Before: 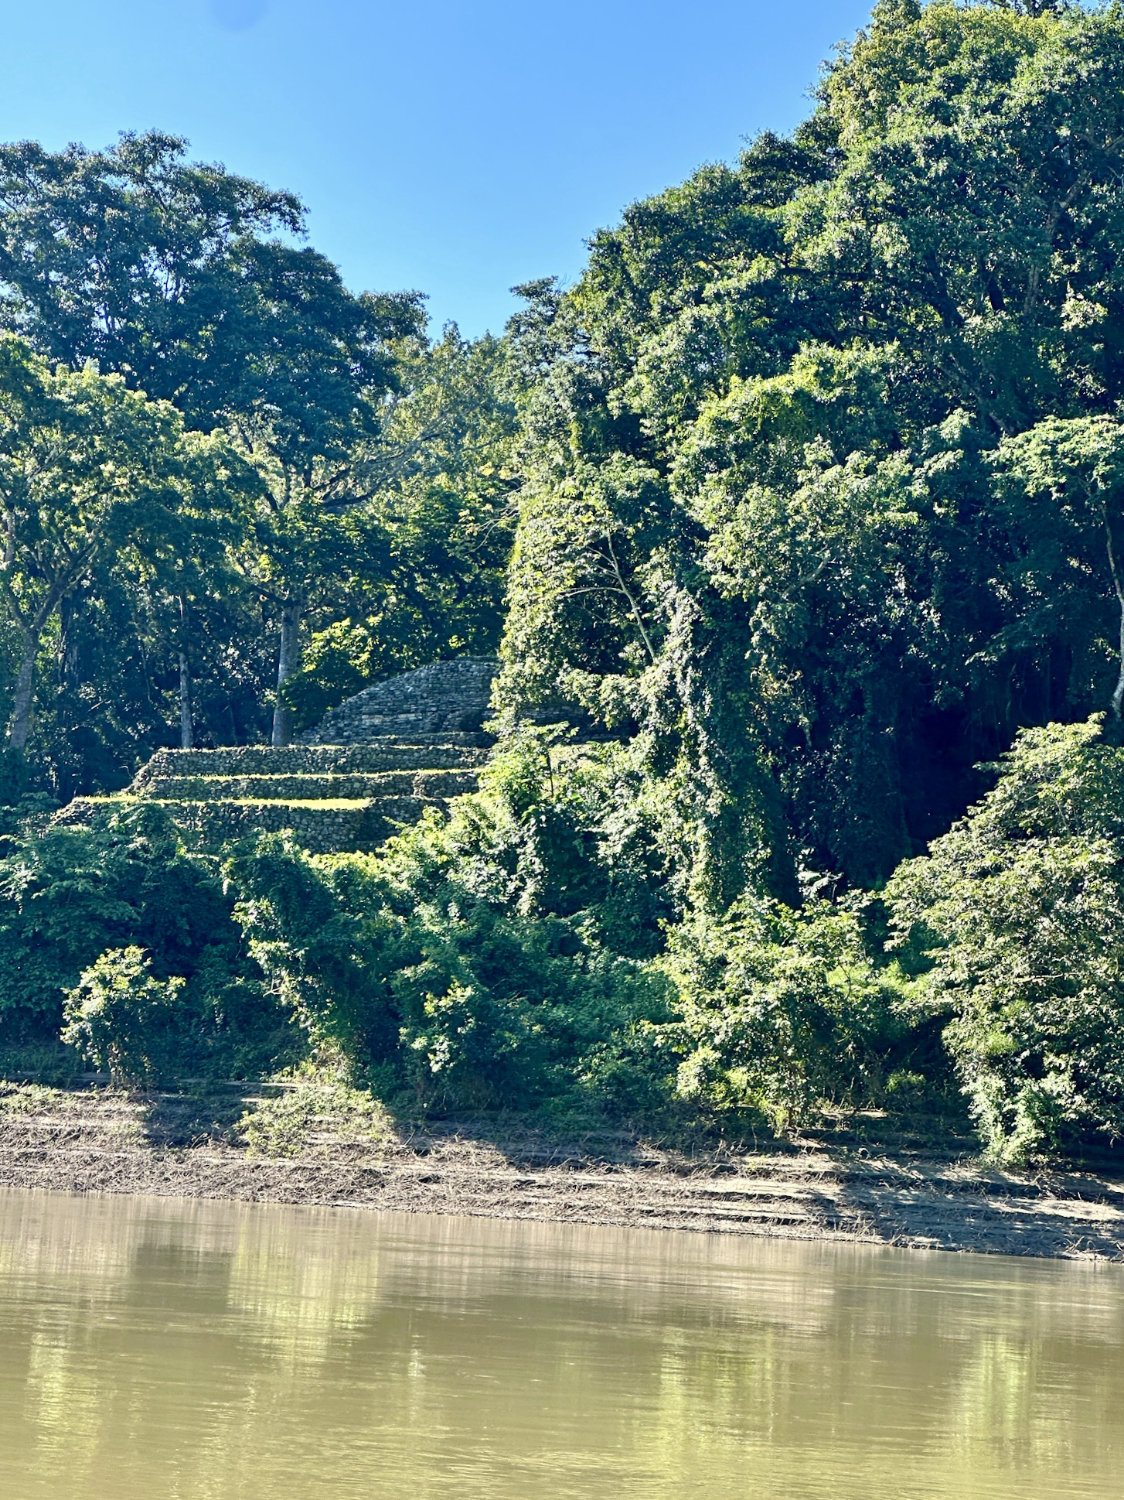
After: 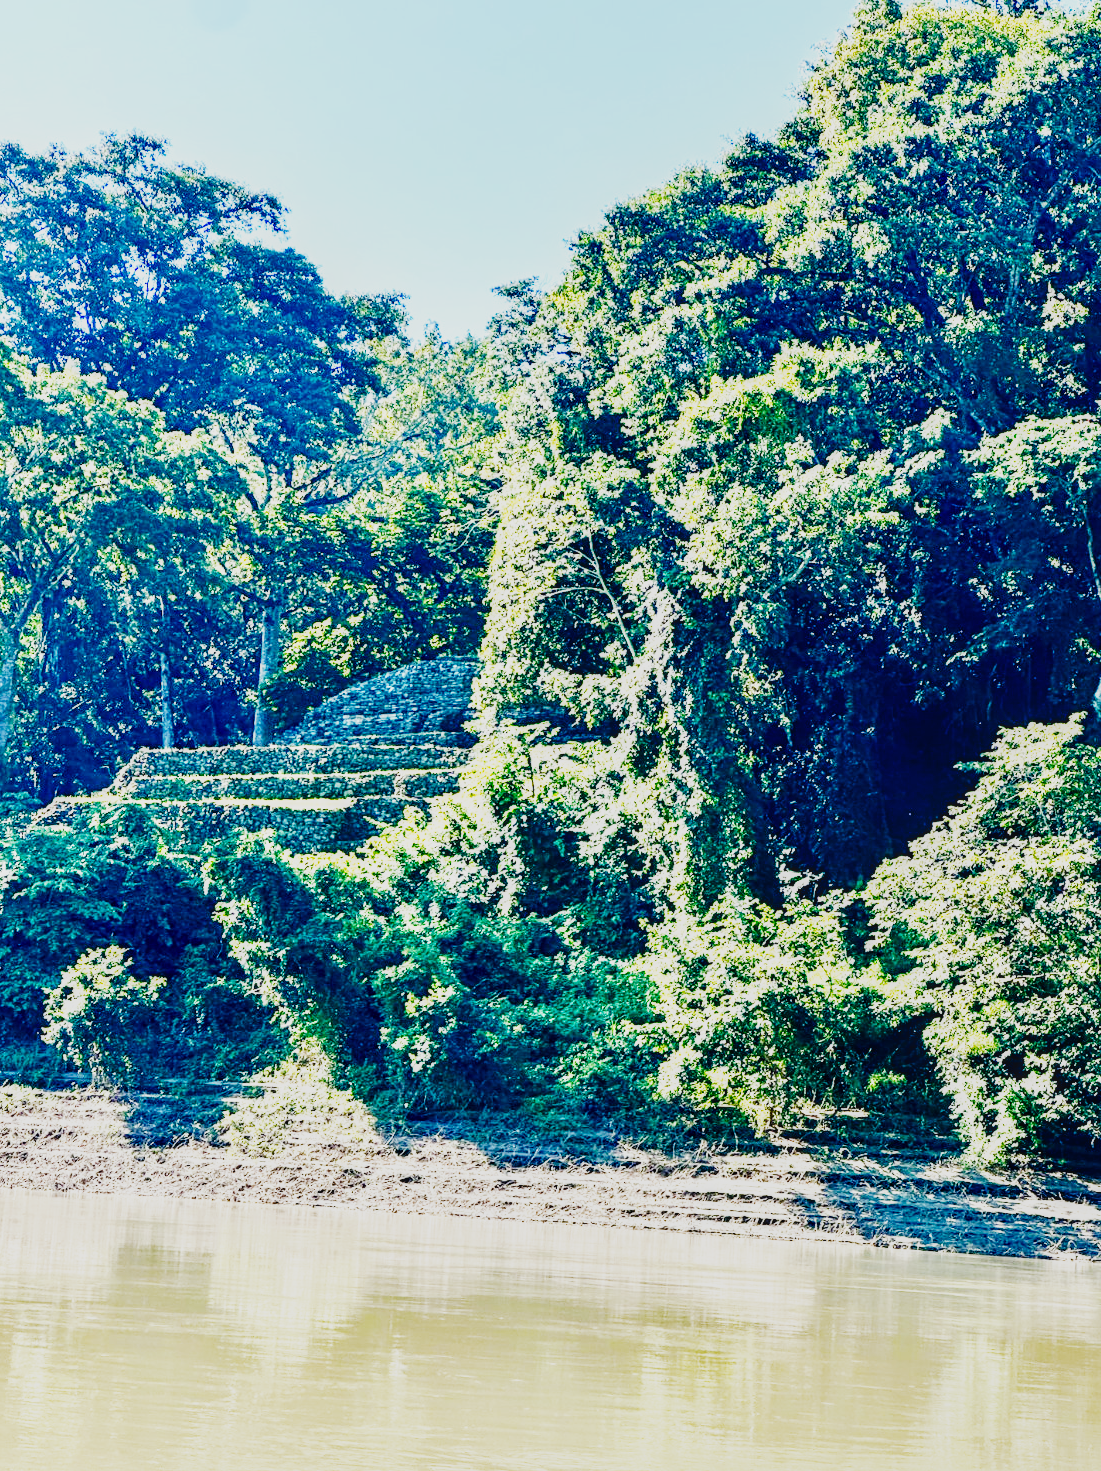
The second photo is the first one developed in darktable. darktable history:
crop: left 1.725%, right 0.275%, bottom 1.878%
base curve: curves: ch0 [(0, 0) (0.007, 0.004) (0.027, 0.03) (0.046, 0.07) (0.207, 0.54) (0.442, 0.872) (0.673, 0.972) (1, 1)], preserve colors none
local contrast: on, module defaults
tone curve: curves: ch0 [(0, 0) (0.049, 0.01) (0.154, 0.081) (0.491, 0.519) (0.748, 0.765) (1, 0.919)]; ch1 [(0, 0) (0.172, 0.123) (0.317, 0.272) (0.401, 0.422) (0.489, 0.496) (0.531, 0.557) (0.615, 0.612) (0.741, 0.783) (1, 1)]; ch2 [(0, 0) (0.411, 0.424) (0.483, 0.478) (0.544, 0.56) (0.686, 0.638) (1, 1)], preserve colors none
